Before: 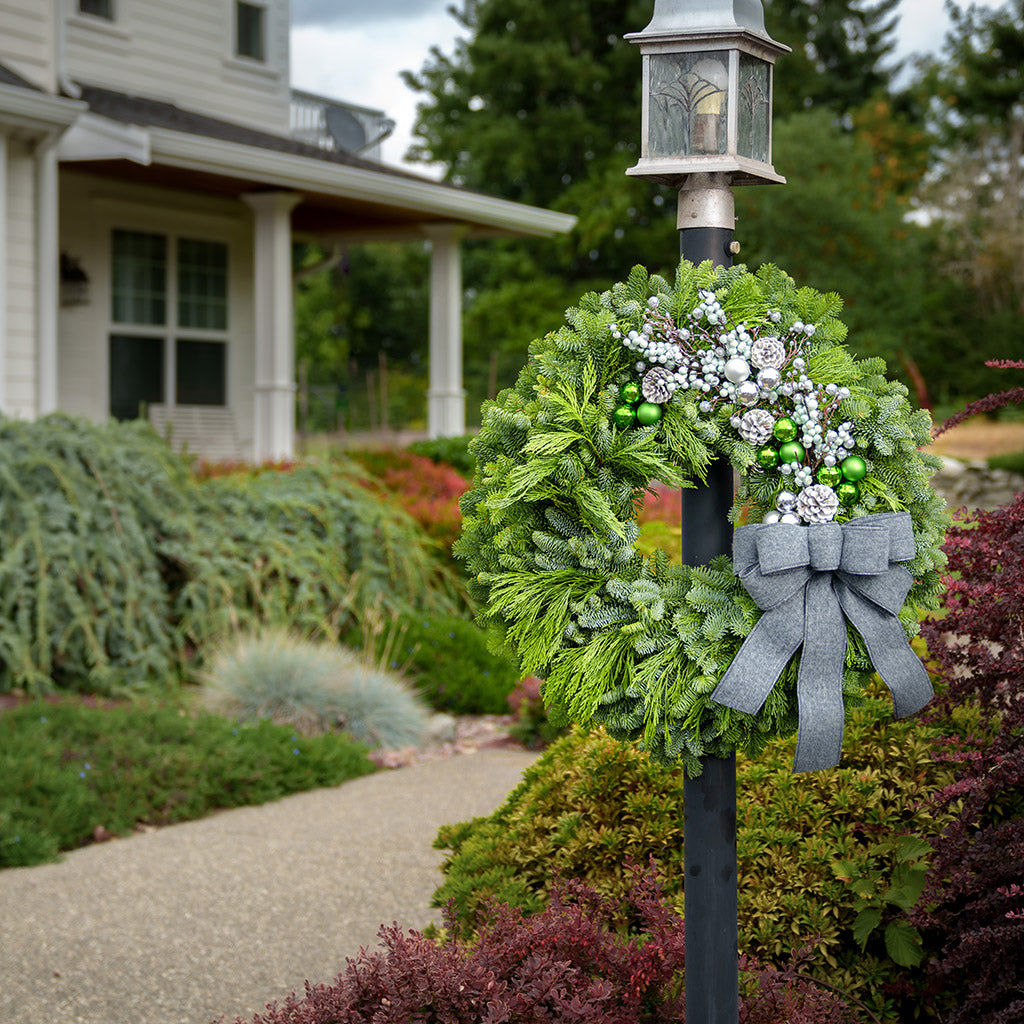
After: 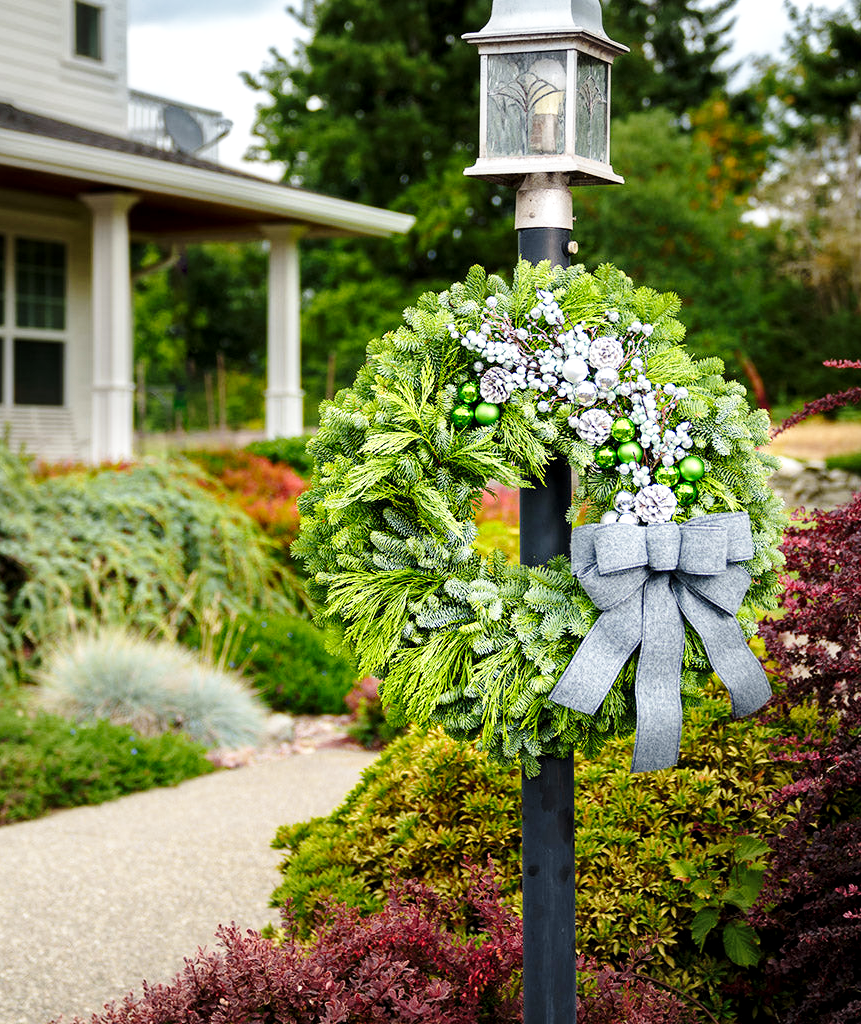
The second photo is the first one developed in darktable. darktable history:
crop: left 15.879%
base curve: curves: ch0 [(0, 0) (0.028, 0.03) (0.121, 0.232) (0.46, 0.748) (0.859, 0.968) (1, 1)], preserve colors none
local contrast: highlights 107%, shadows 102%, detail 119%, midtone range 0.2
